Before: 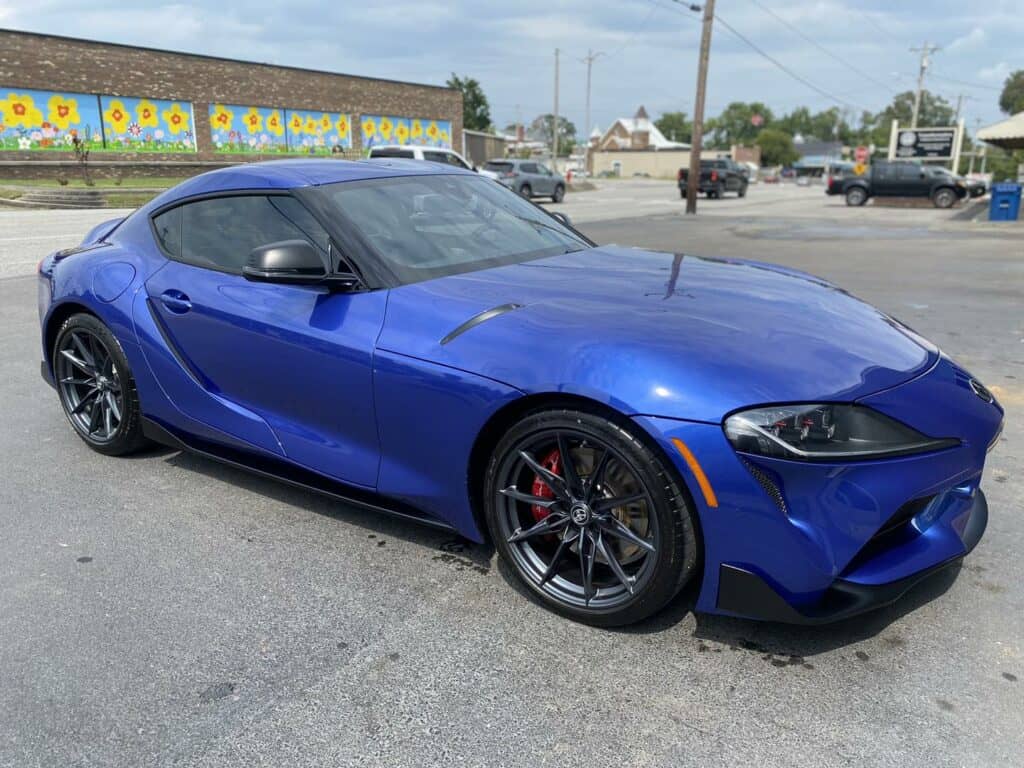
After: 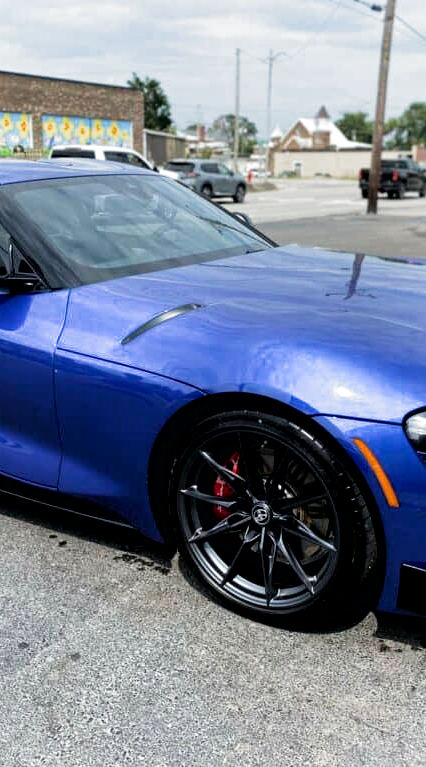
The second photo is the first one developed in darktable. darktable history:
exposure: black level correction 0.009, exposure 0.119 EV, compensate highlight preservation false
crop: left 31.229%, right 27.105%
filmic rgb: black relative exposure -8.2 EV, white relative exposure 2.2 EV, threshold 3 EV, hardness 7.11, latitude 75%, contrast 1.325, highlights saturation mix -2%, shadows ↔ highlights balance 30%, preserve chrominance RGB euclidean norm, color science v5 (2021), contrast in shadows safe, contrast in highlights safe, enable highlight reconstruction true
